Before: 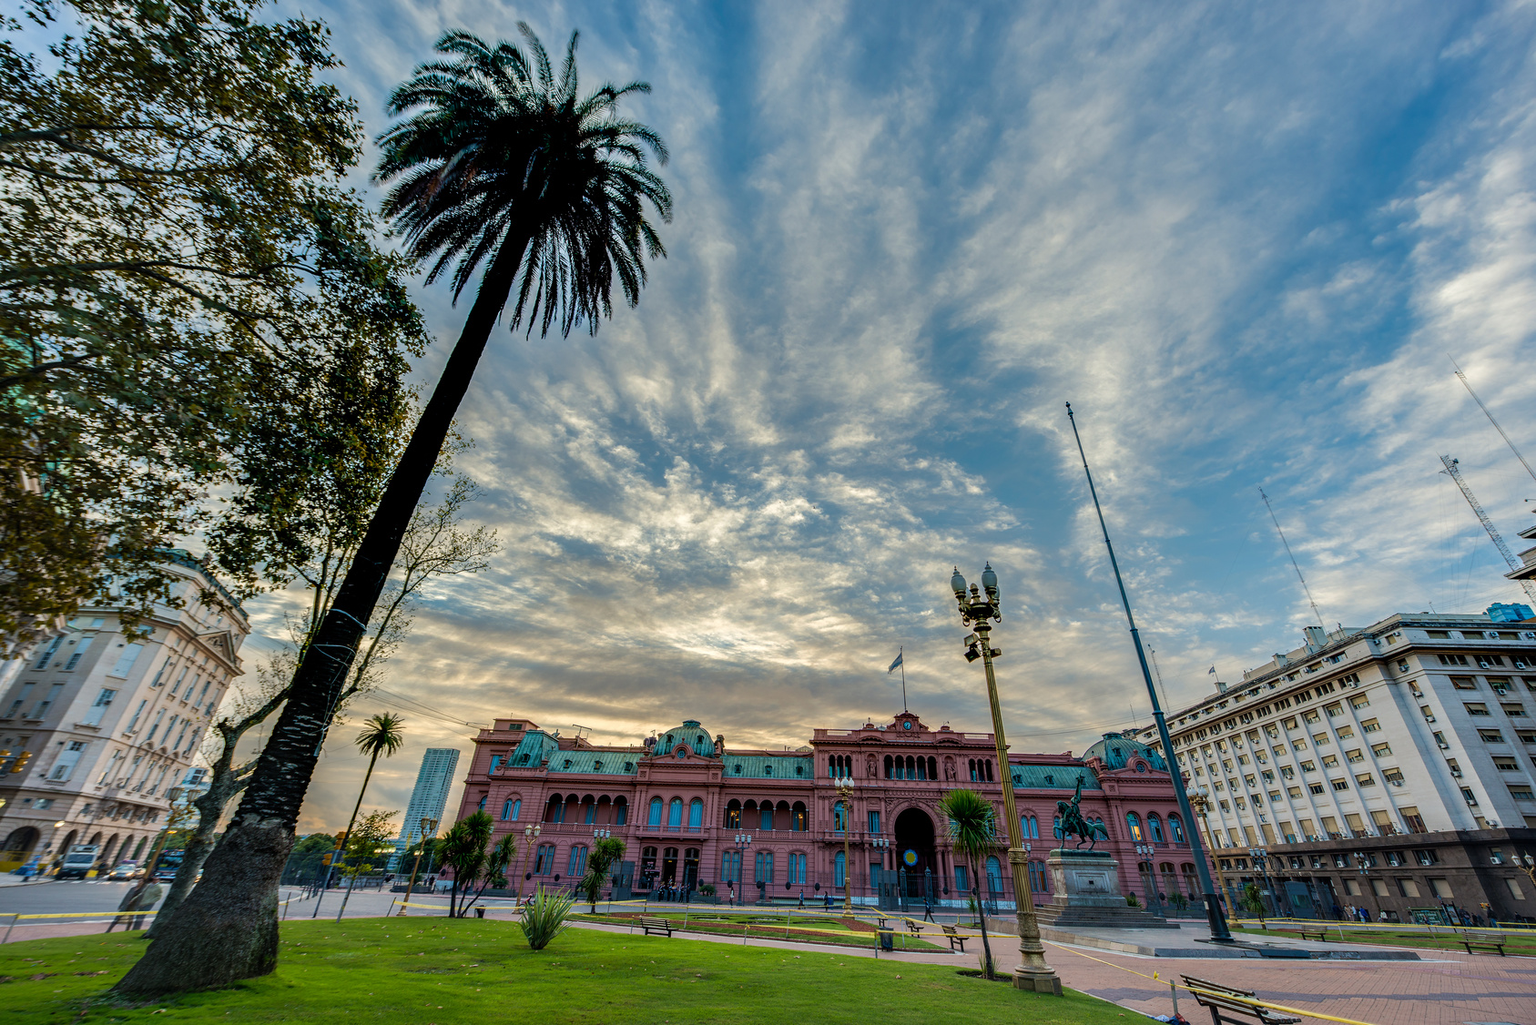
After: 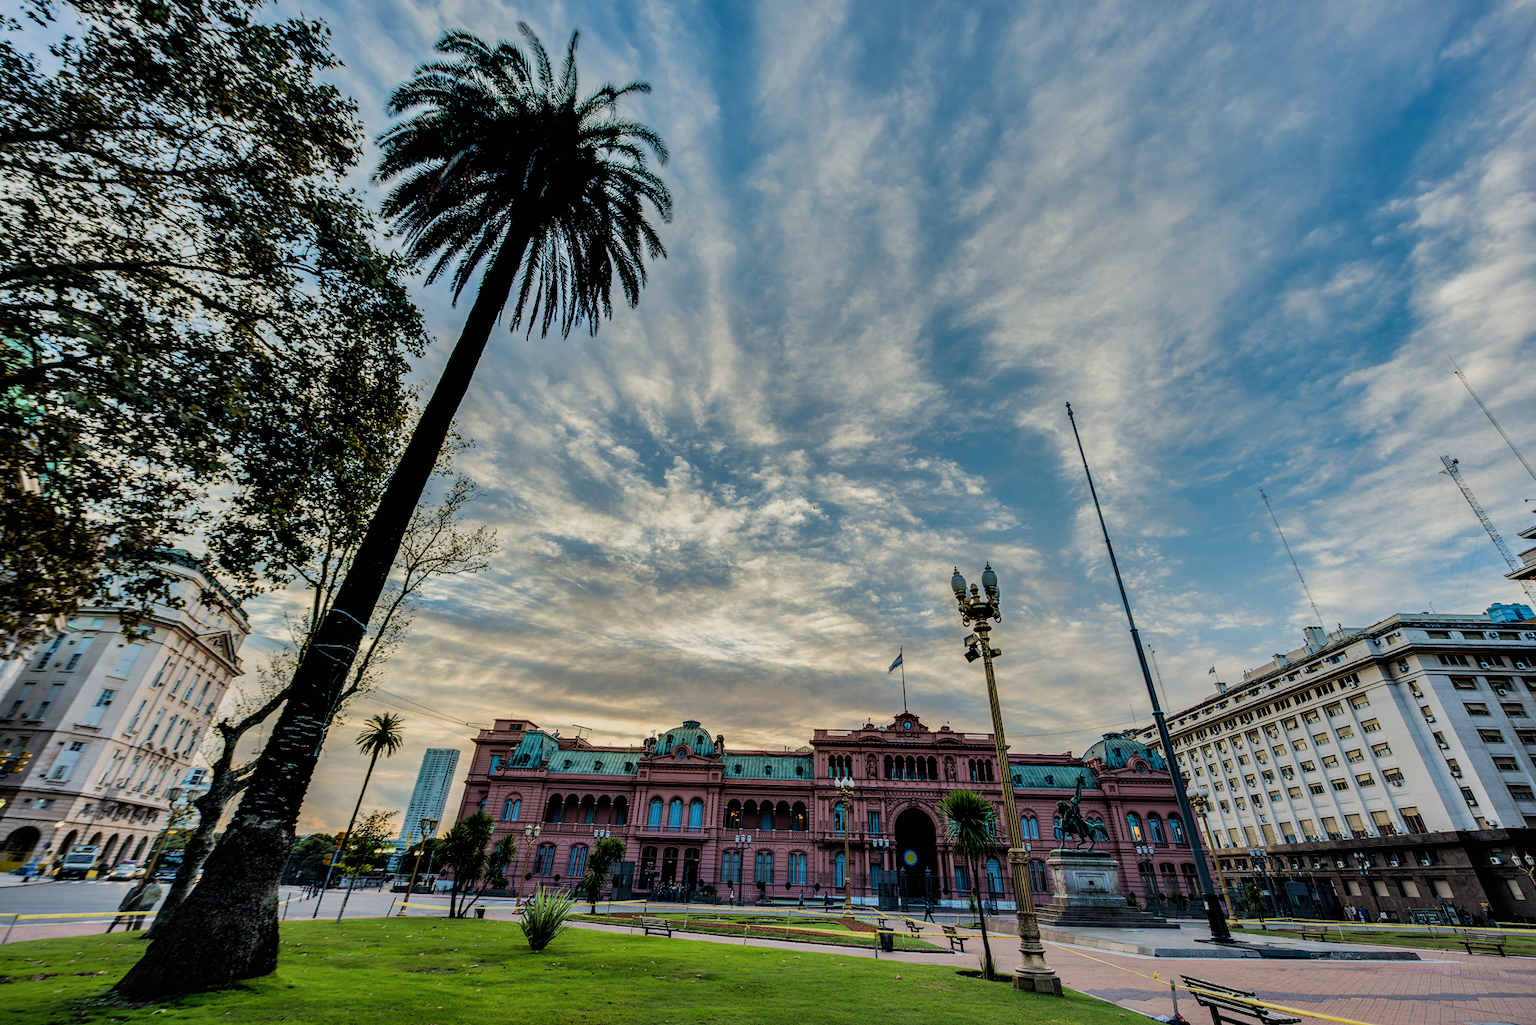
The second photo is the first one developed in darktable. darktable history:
filmic rgb: black relative exposure -5 EV, hardness 2.88, contrast 1.2, highlights saturation mix -30%
shadows and highlights: radius 108.52, shadows 44.07, highlights -67.8, low approximation 0.01, soften with gaussian
